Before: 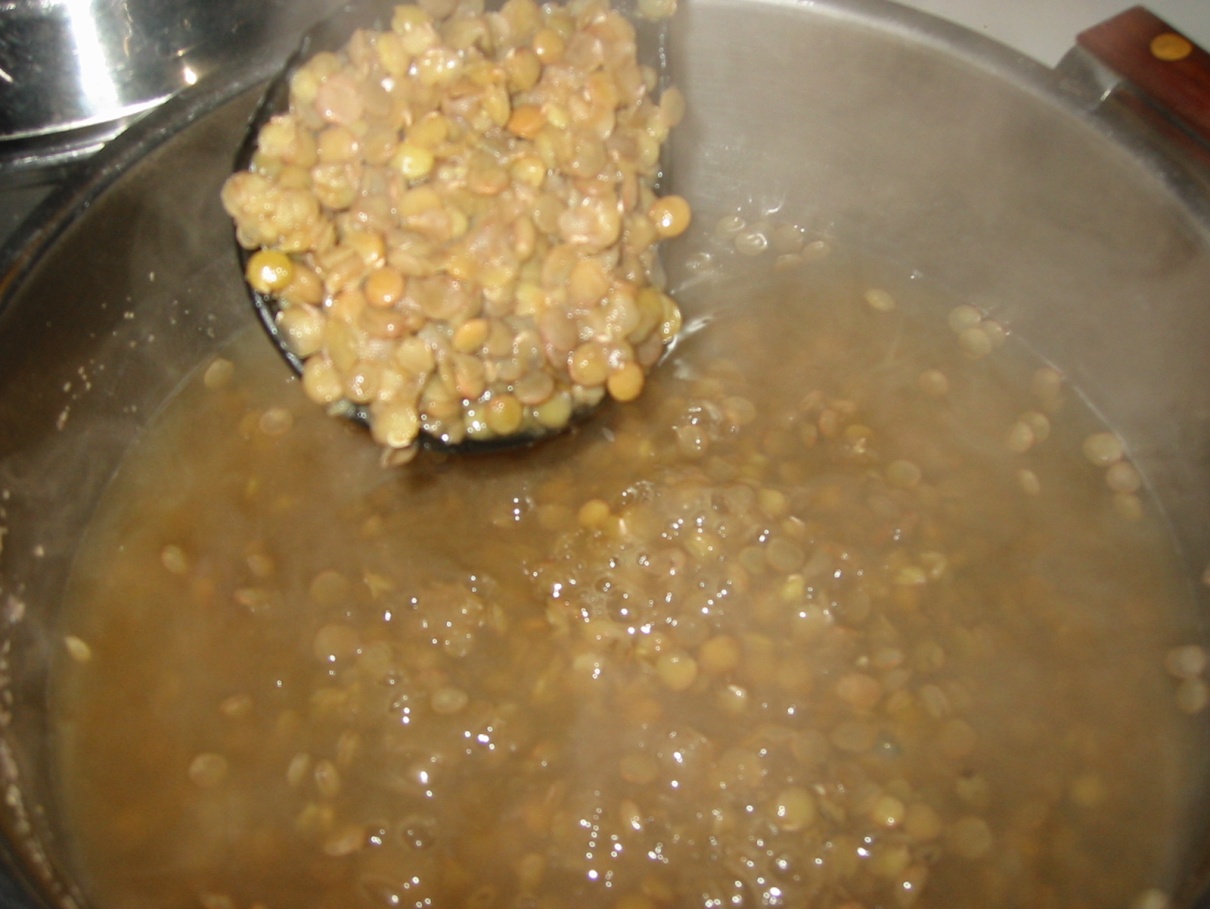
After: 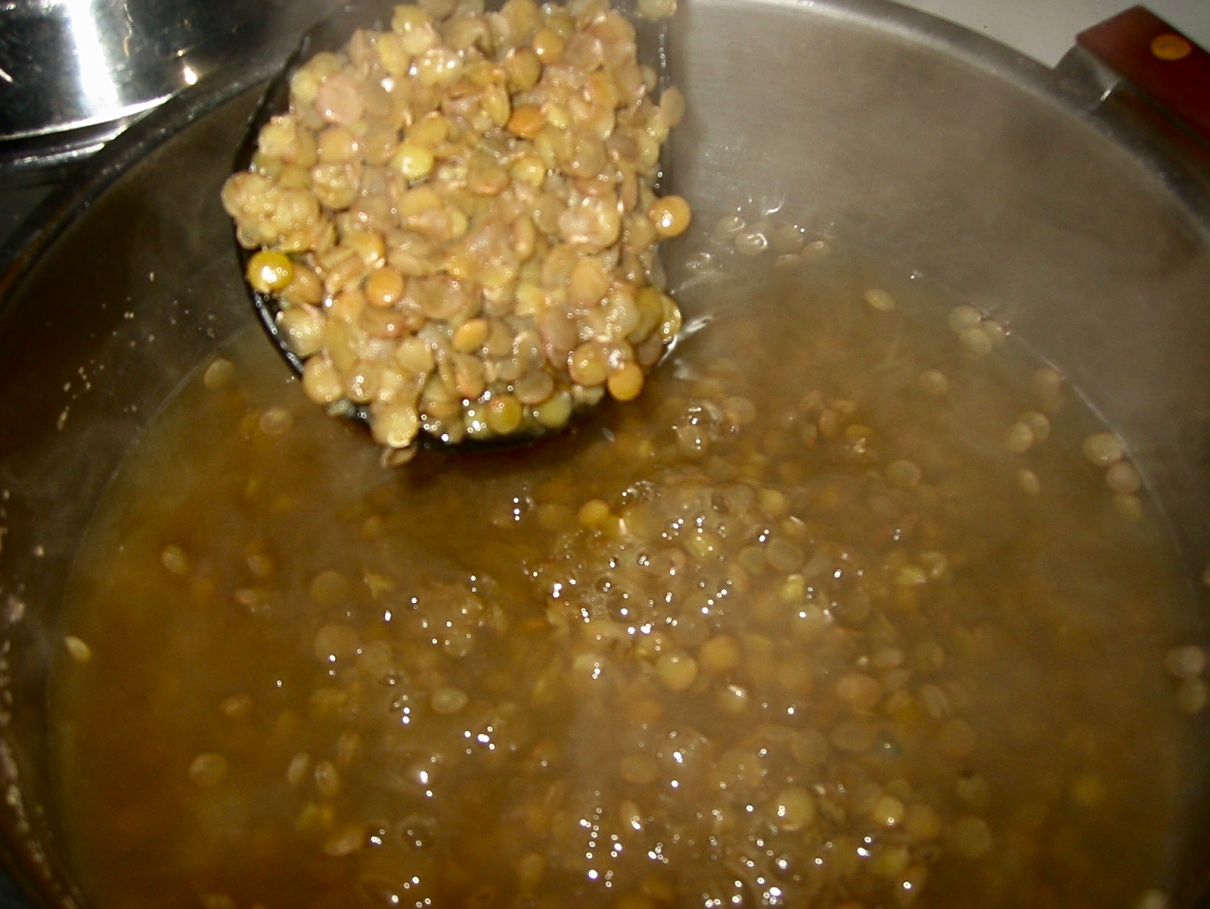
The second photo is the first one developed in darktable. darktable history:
contrast brightness saturation: contrast 0.129, brightness -0.221, saturation 0.143
sharpen: on, module defaults
